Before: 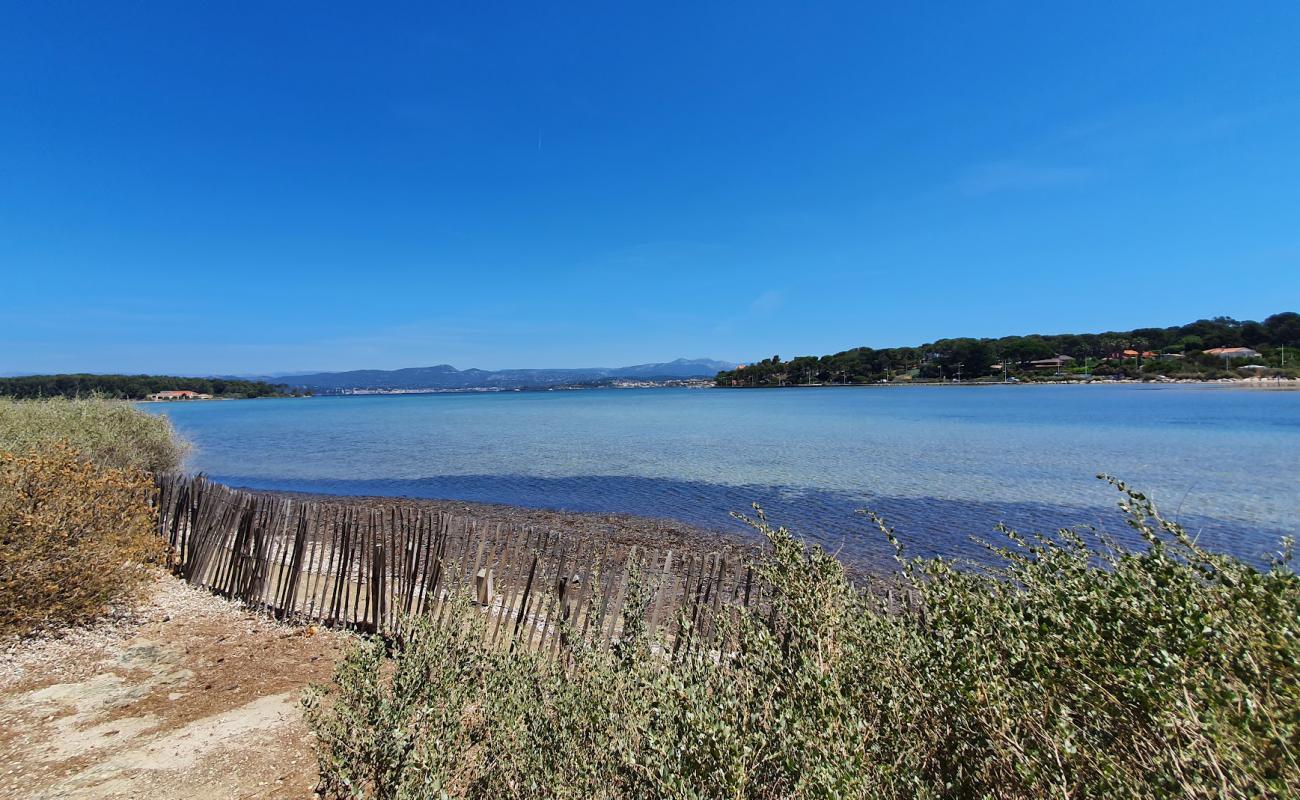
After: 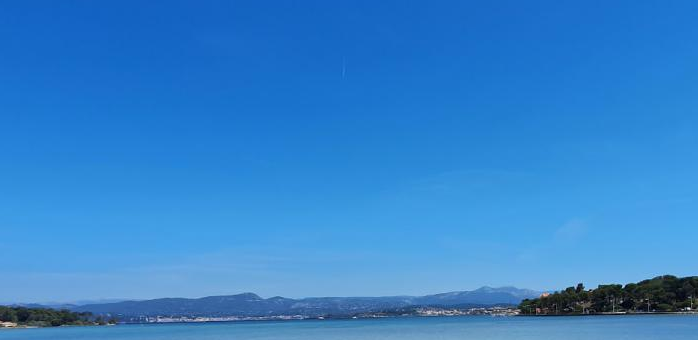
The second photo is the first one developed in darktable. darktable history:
crop: left 15.128%, top 9.109%, right 31.153%, bottom 48.337%
